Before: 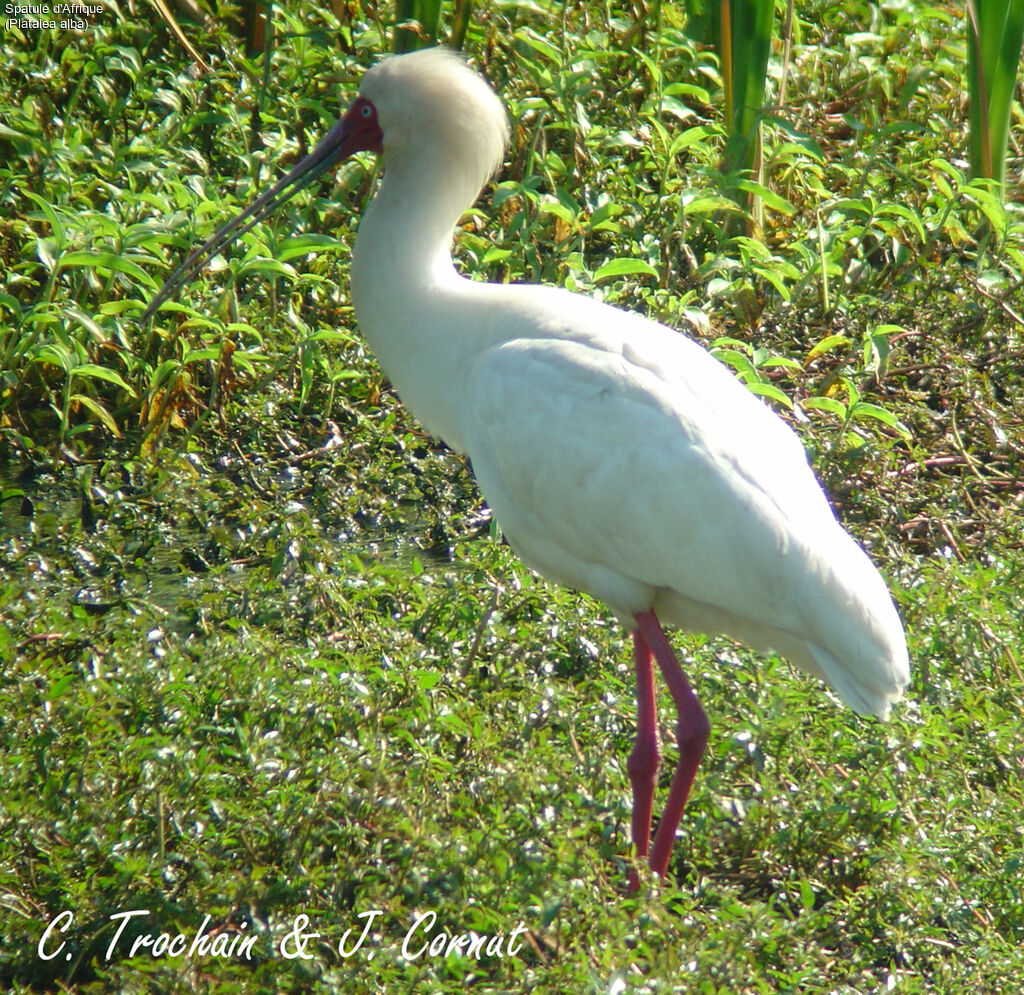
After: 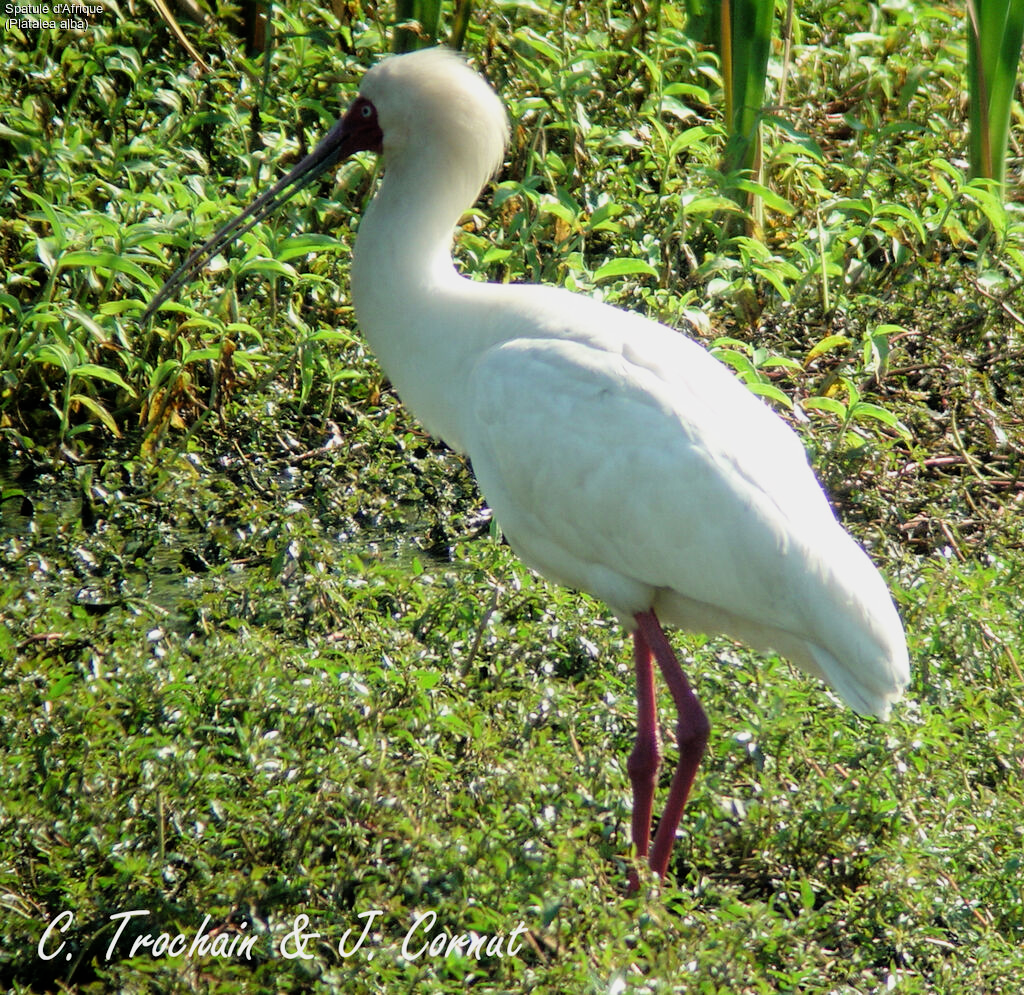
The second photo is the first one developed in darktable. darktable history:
filmic rgb: black relative exposure -5.01 EV, white relative exposure 3.18 EV, hardness 3.45, contrast 1.2, highlights saturation mix -28.59%
